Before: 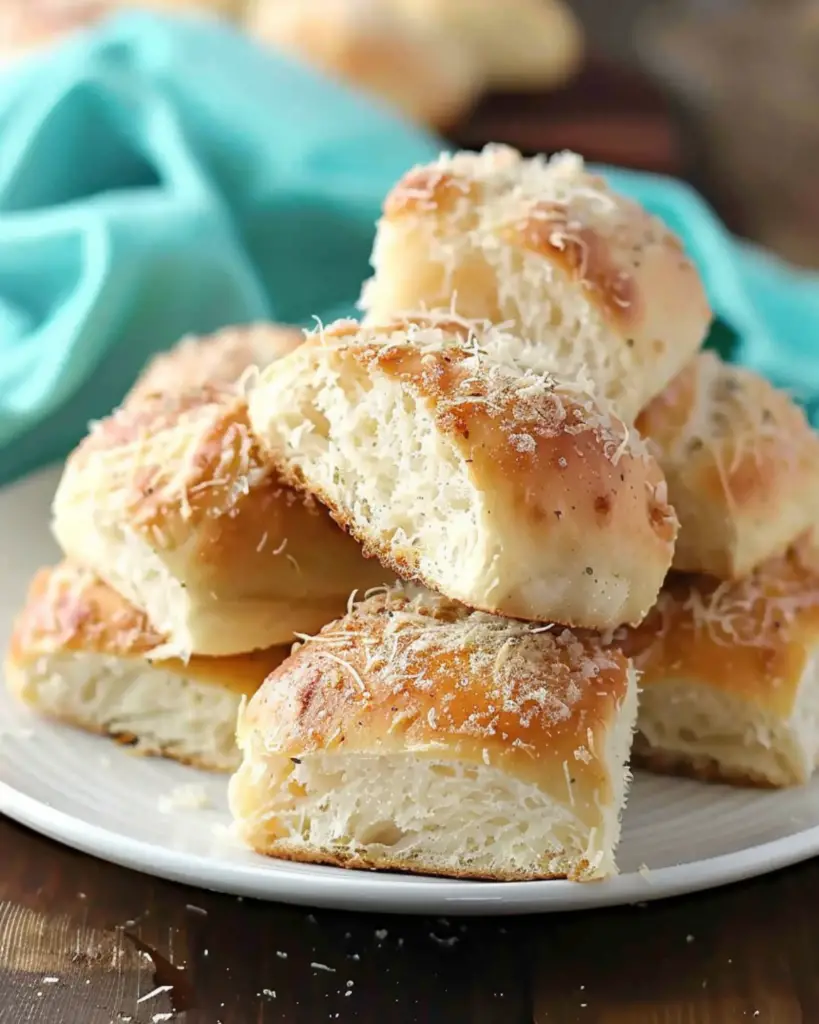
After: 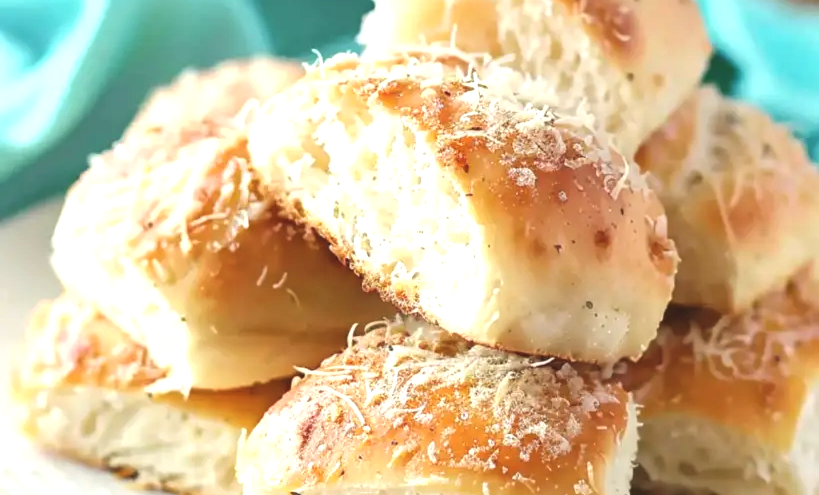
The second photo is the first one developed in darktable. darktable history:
crop and rotate: top 26.056%, bottom 25.543%
exposure: black level correction -0.005, exposure 0.622 EV, compensate highlight preservation false
